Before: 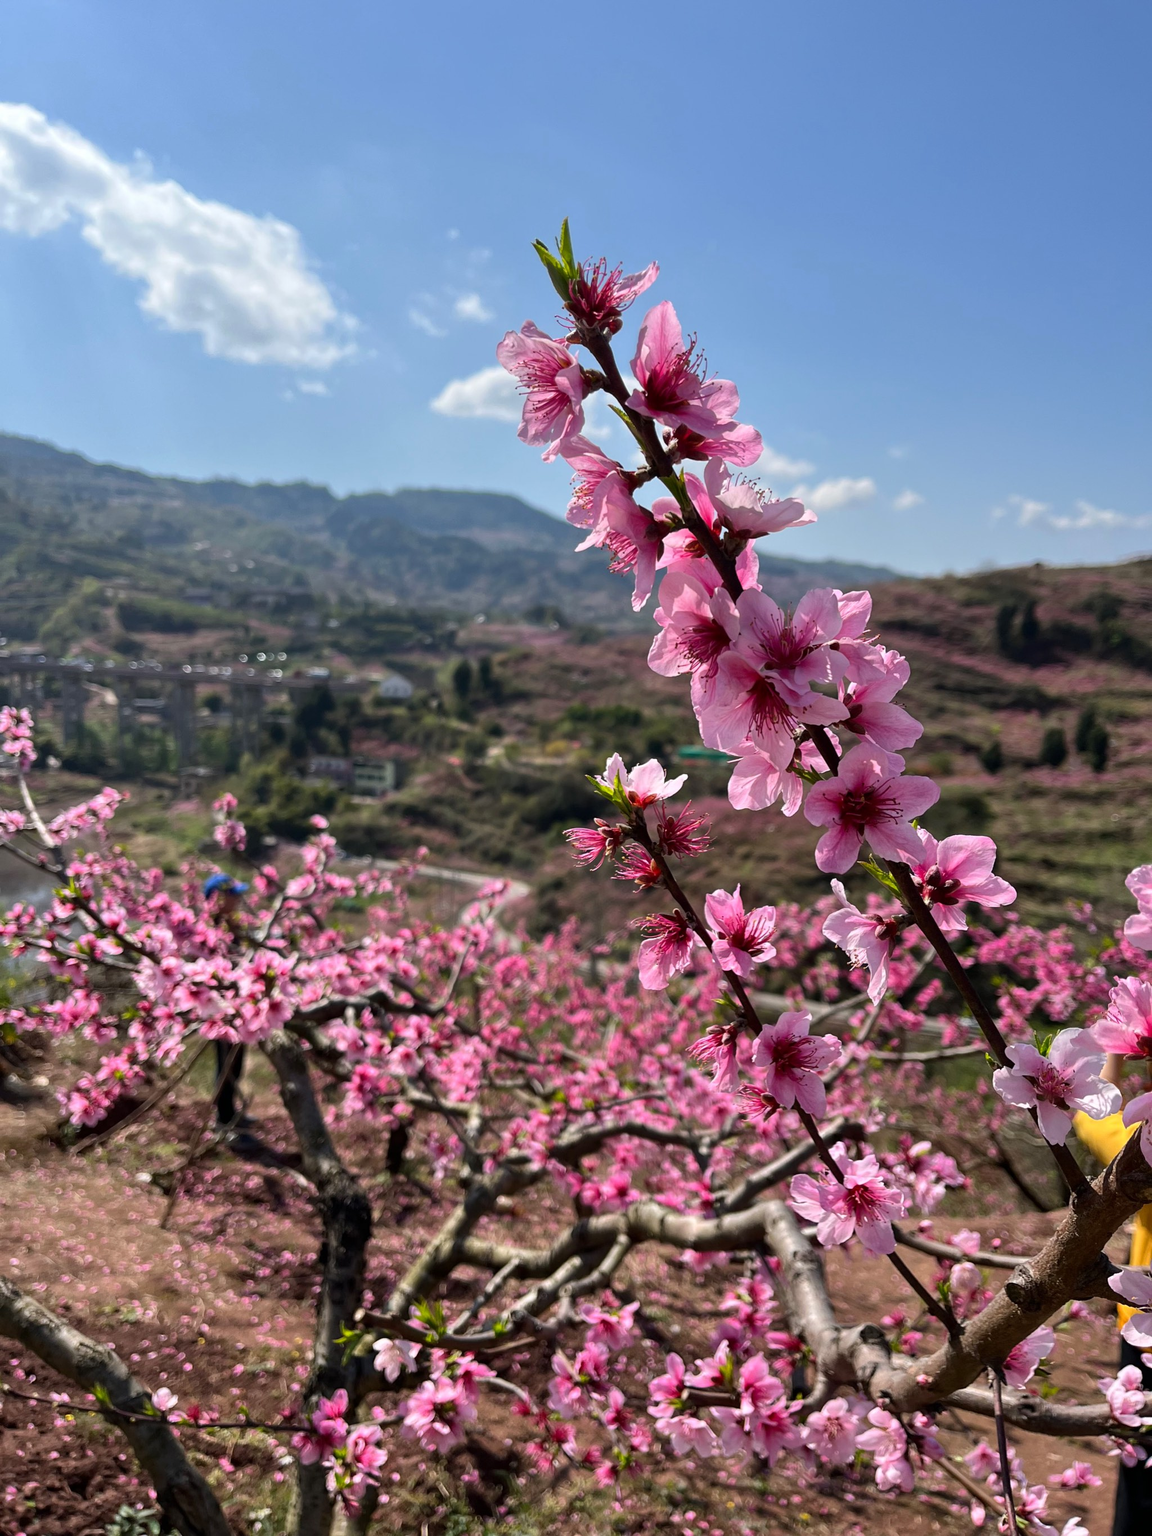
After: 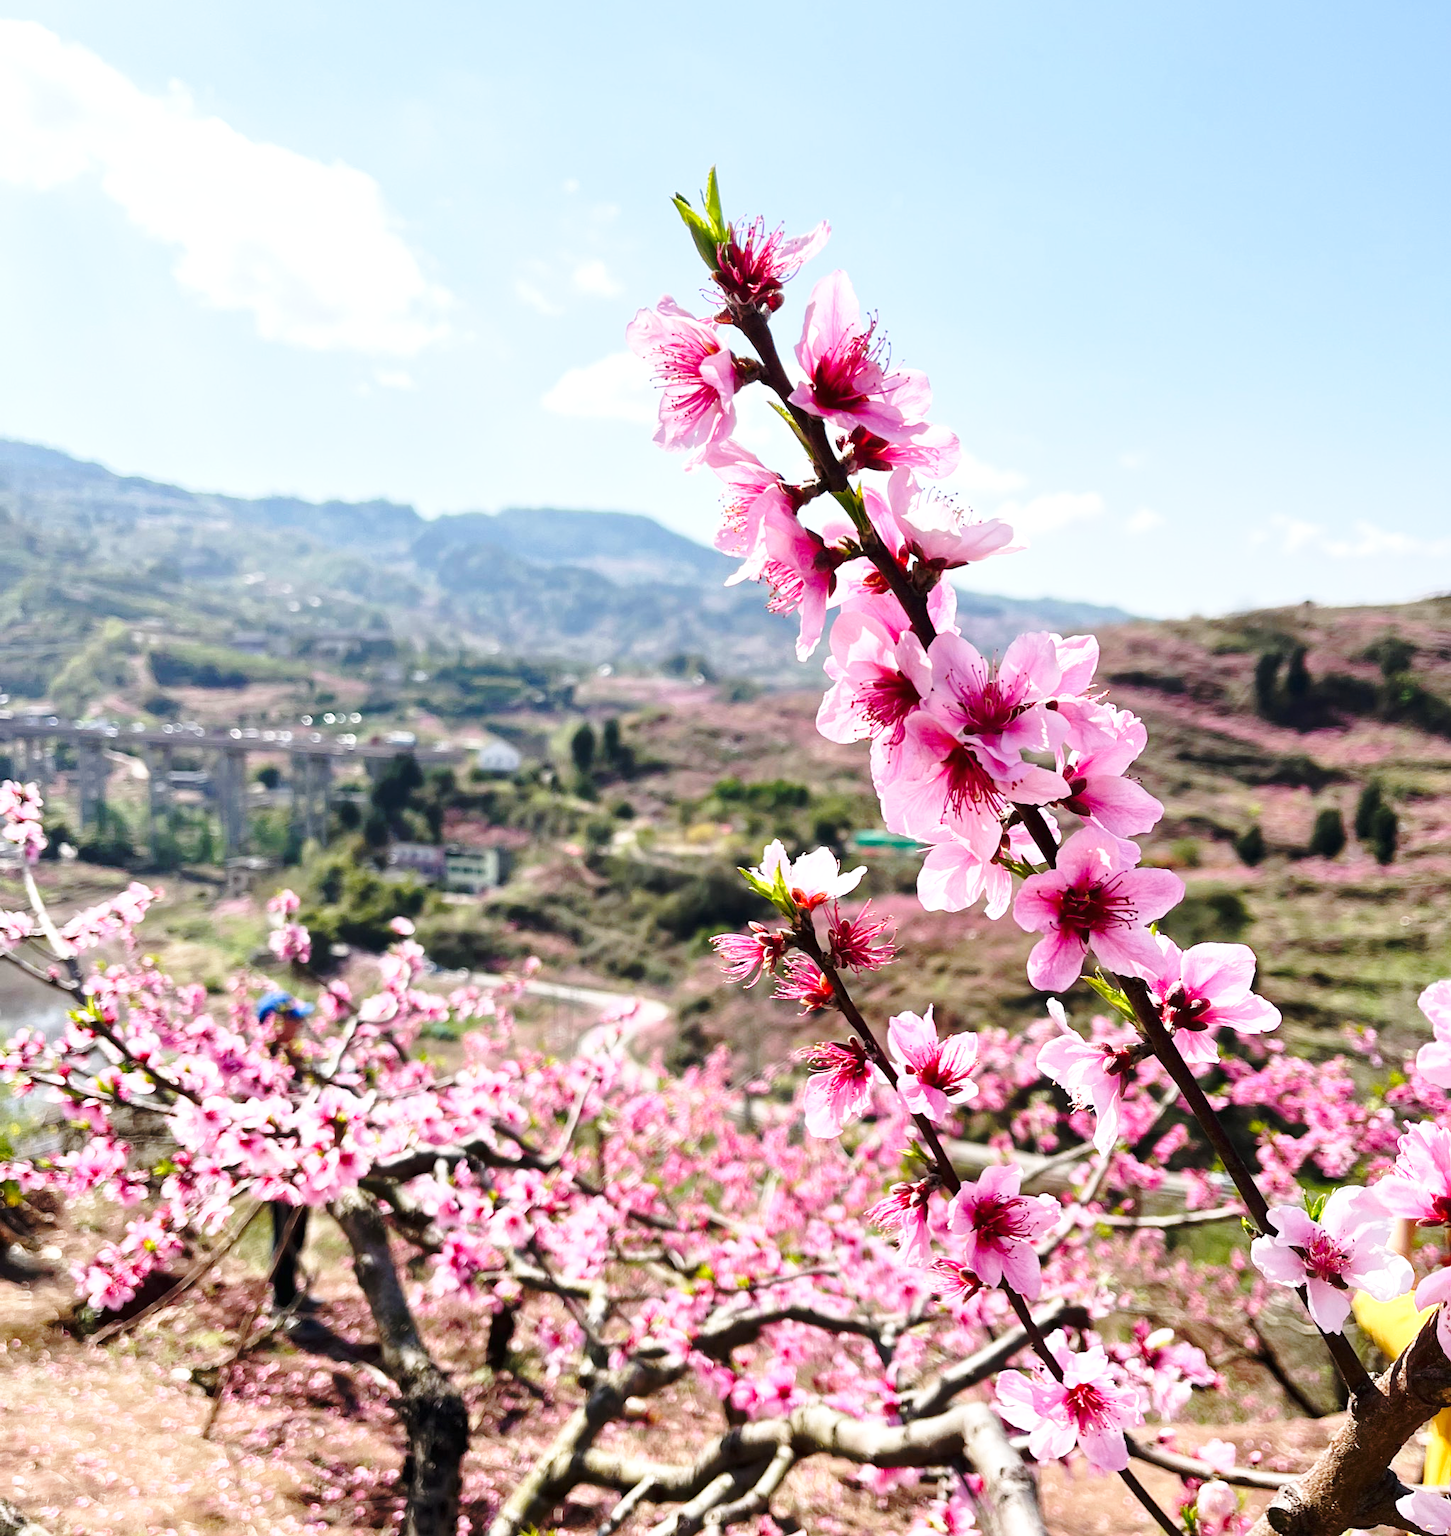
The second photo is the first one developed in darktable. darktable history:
crop and rotate: top 5.667%, bottom 14.937%
exposure: black level correction 0, exposure 0.7 EV, compensate exposure bias true, compensate highlight preservation false
base curve: curves: ch0 [(0, 0) (0.032, 0.037) (0.105, 0.228) (0.435, 0.76) (0.856, 0.983) (1, 1)], preserve colors none
